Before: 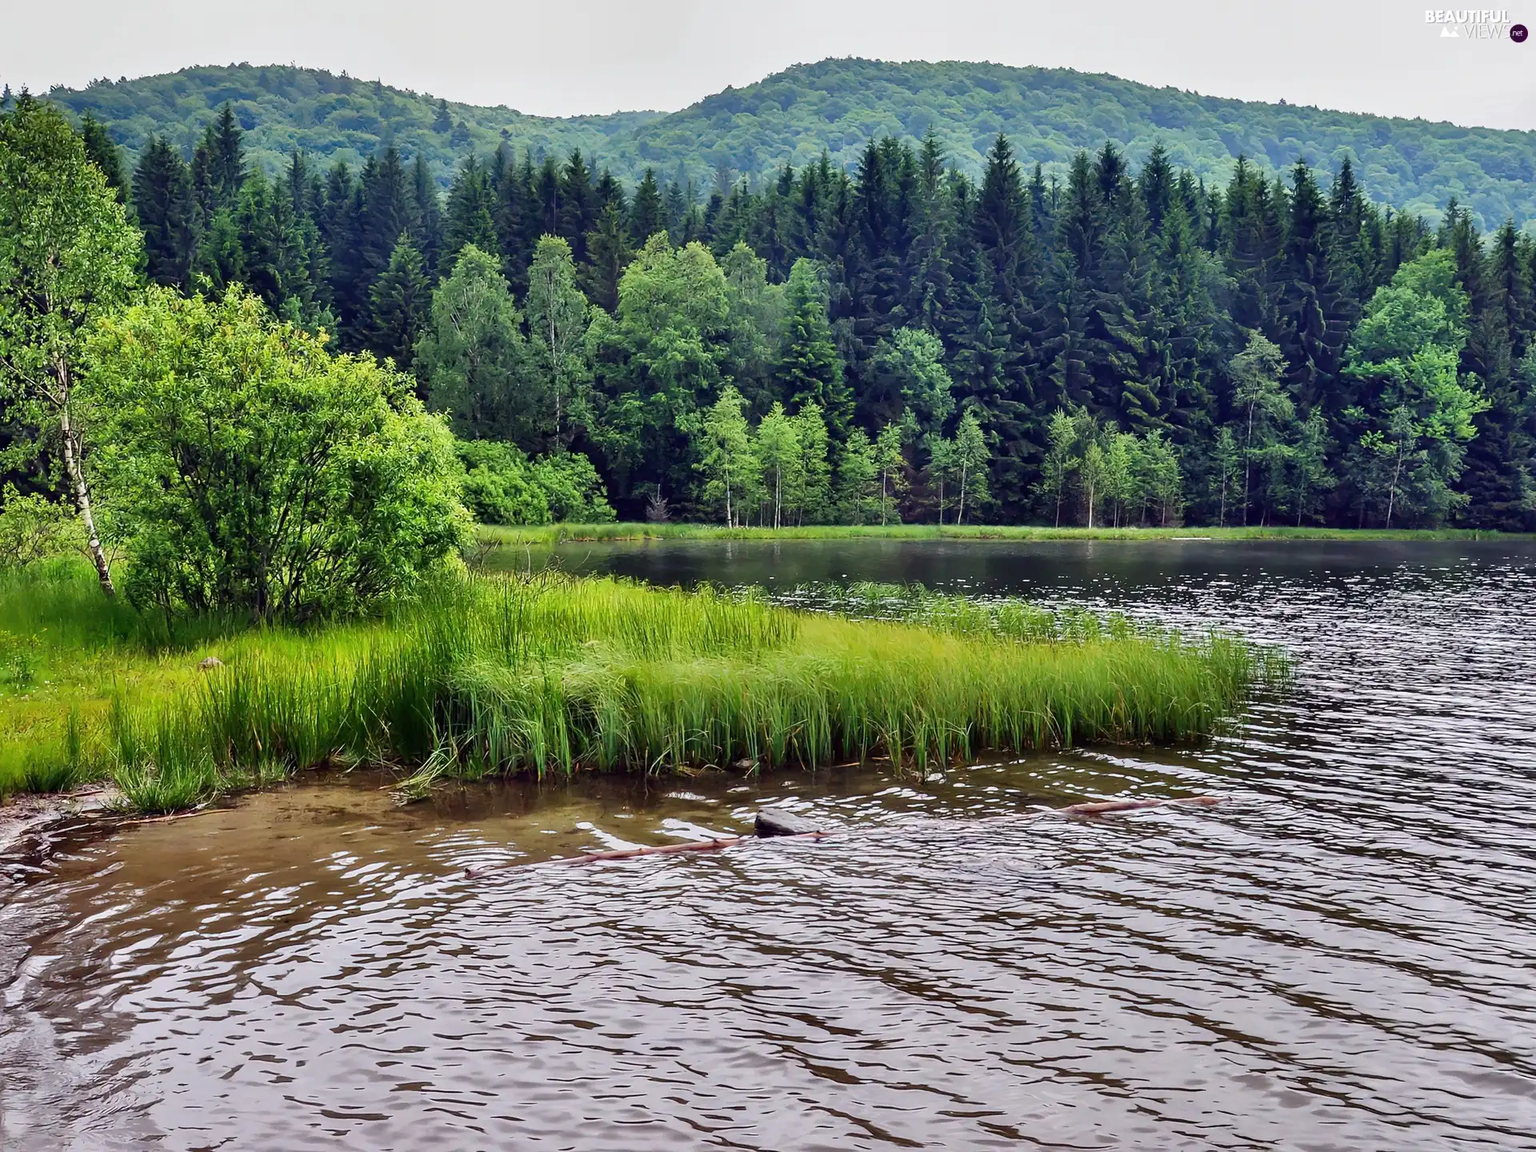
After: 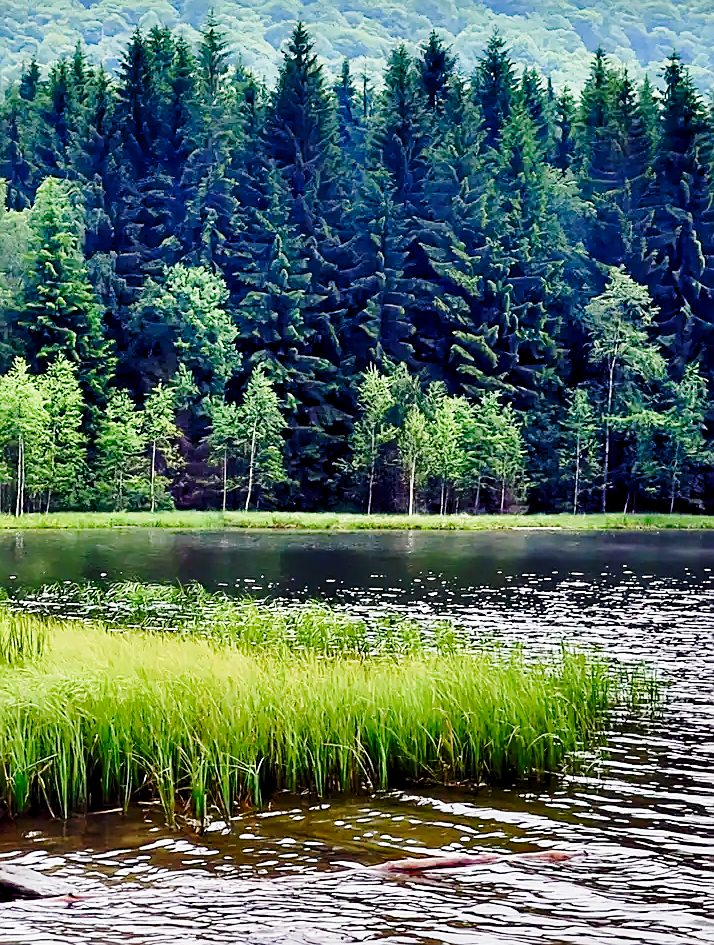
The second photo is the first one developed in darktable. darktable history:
base curve: curves: ch0 [(0, 0) (0.028, 0.03) (0.121, 0.232) (0.46, 0.748) (0.859, 0.968) (1, 1)], preserve colors none
color balance rgb: global offset › luminance -0.488%, perceptual saturation grading › global saturation 20%, perceptual saturation grading › highlights -50.112%, perceptual saturation grading › shadows 31.022%
sharpen: on, module defaults
crop and rotate: left 49.611%, top 10.127%, right 13.177%, bottom 24.228%
tone equalizer: -7 EV 0.107 EV, edges refinement/feathering 500, mask exposure compensation -1.57 EV, preserve details no
